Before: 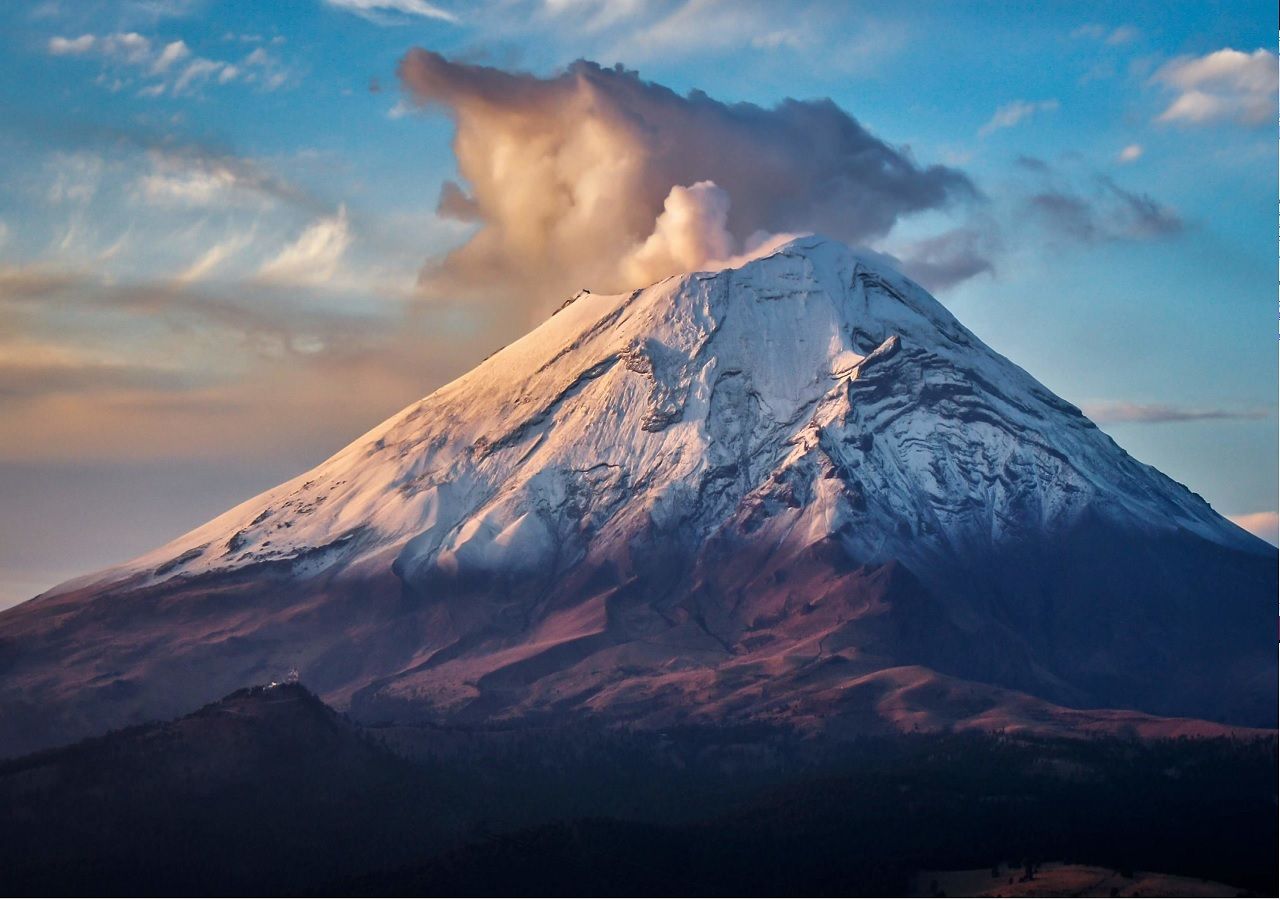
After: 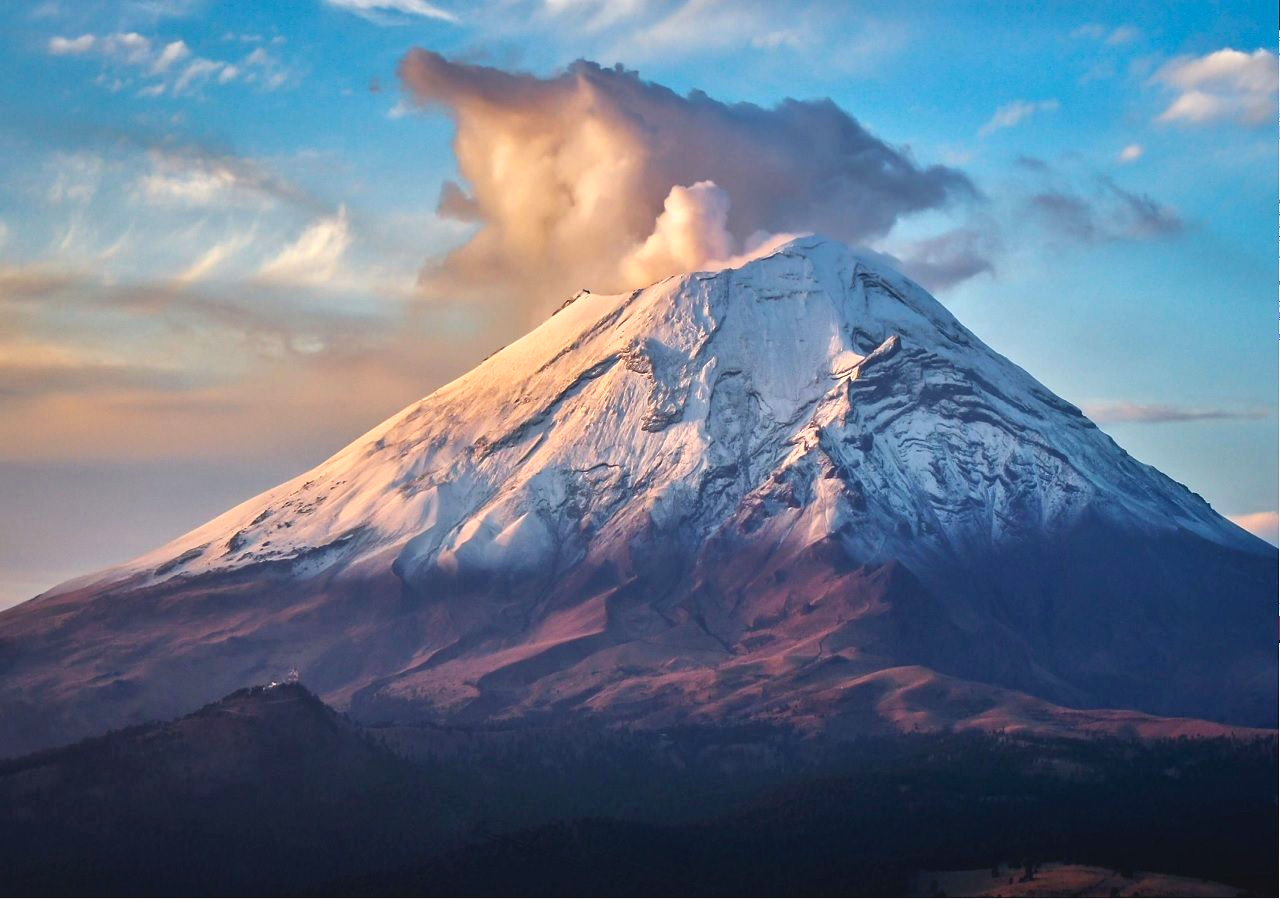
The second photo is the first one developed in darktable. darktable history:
exposure: black level correction 0.001, exposure 0.5 EV, compensate exposure bias true, compensate highlight preservation false
contrast brightness saturation: contrast -0.11
